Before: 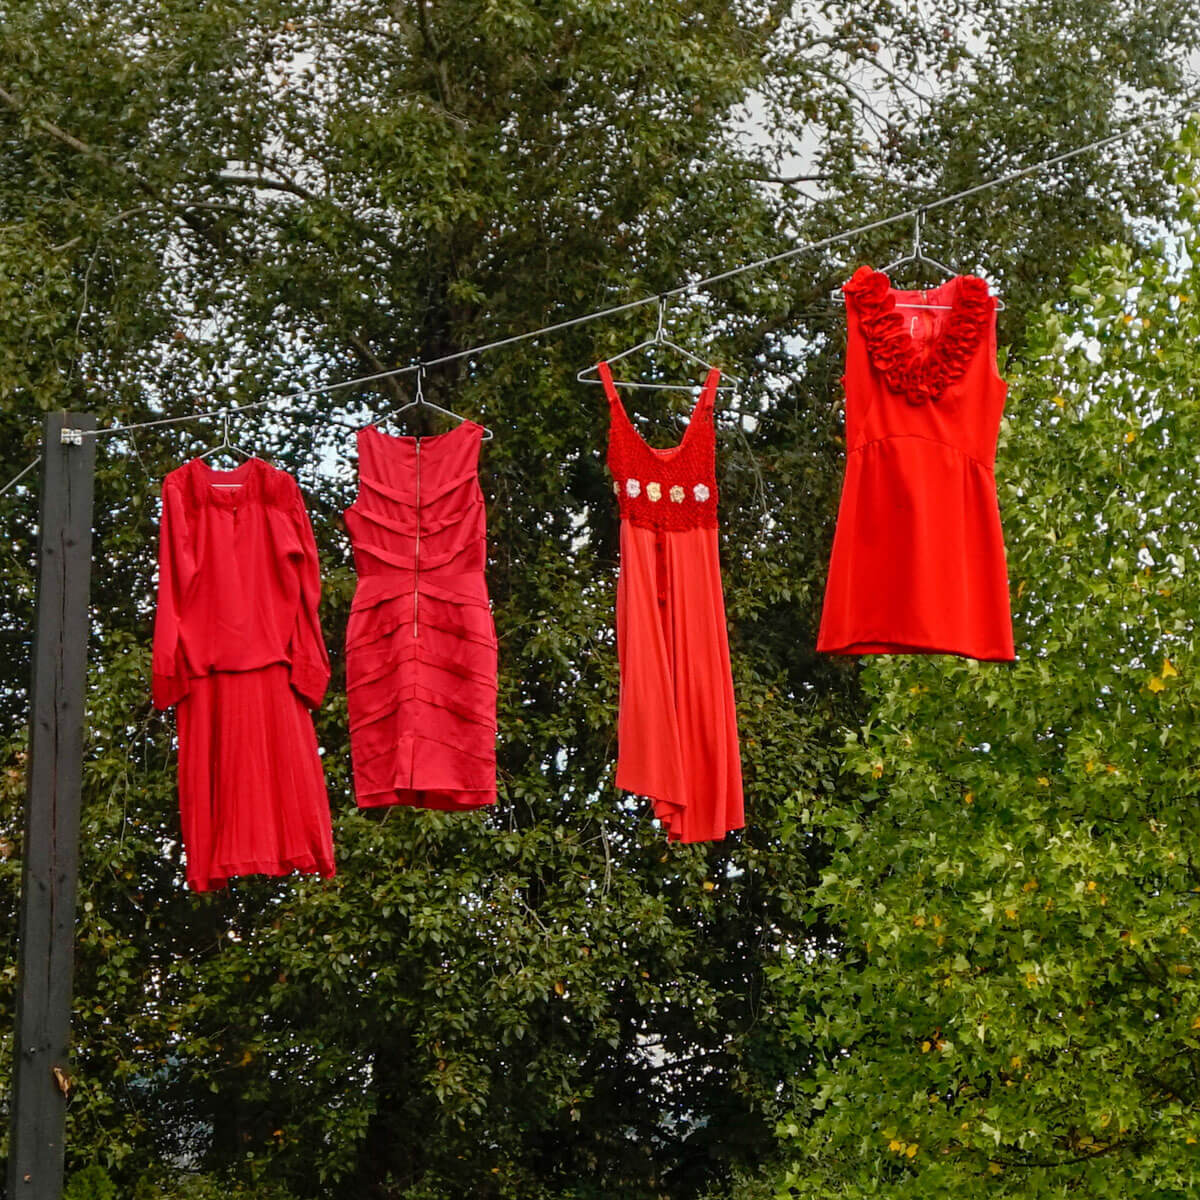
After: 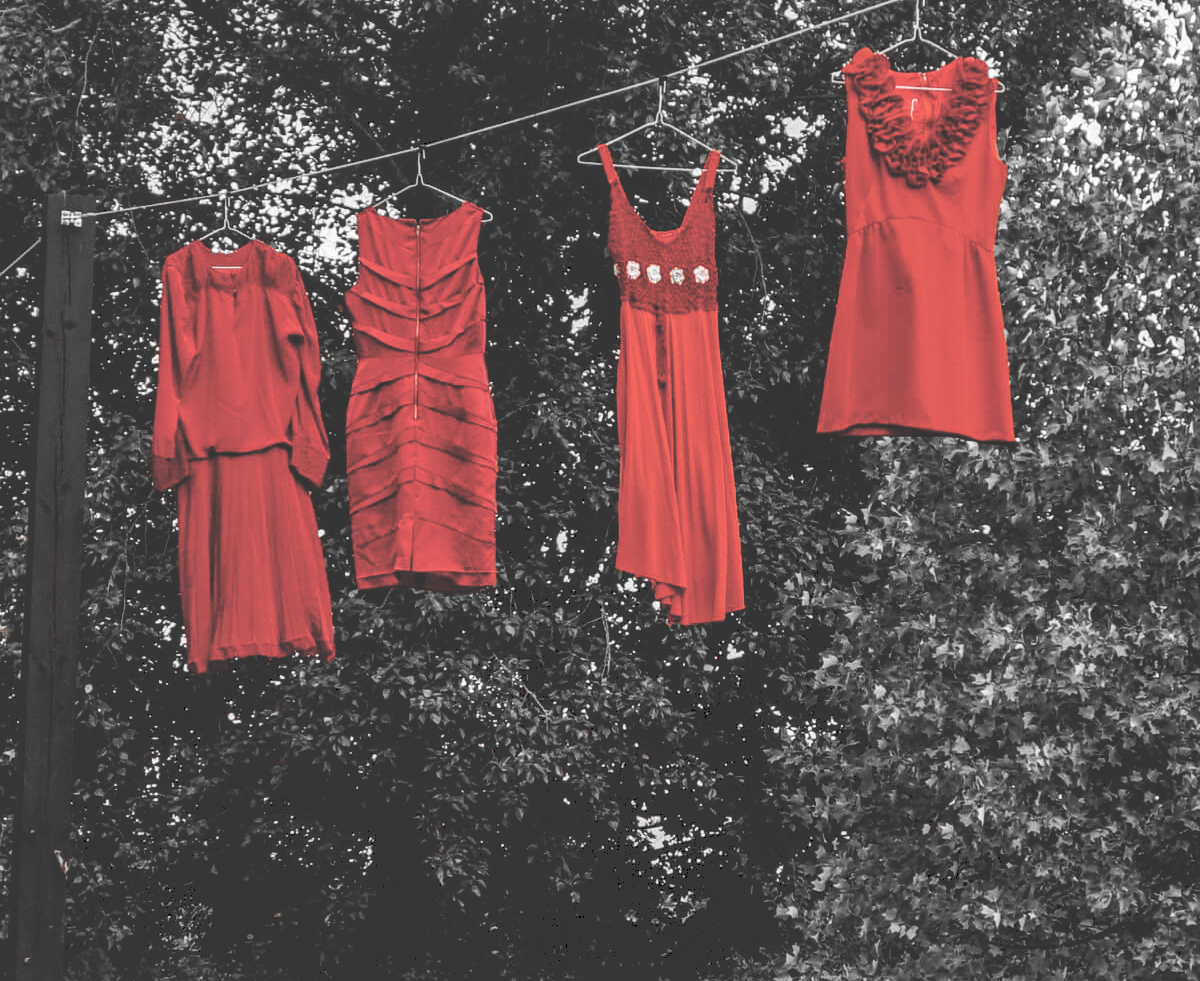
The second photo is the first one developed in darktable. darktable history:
crop and rotate: top 18.236%
tone curve: curves: ch0 [(0, 0) (0.003, 0.235) (0.011, 0.235) (0.025, 0.235) (0.044, 0.235) (0.069, 0.235) (0.1, 0.237) (0.136, 0.239) (0.177, 0.243) (0.224, 0.256) (0.277, 0.287) (0.335, 0.329) (0.399, 0.391) (0.468, 0.476) (0.543, 0.574) (0.623, 0.683) (0.709, 0.778) (0.801, 0.869) (0.898, 0.924) (1, 1)], preserve colors none
color balance rgb: shadows lift › hue 84.48°, highlights gain › chroma 1.548%, highlights gain › hue 308.23°, linear chroma grading › global chroma -1.101%, perceptual saturation grading › global saturation 35.787%, global vibrance 20%
color zones: curves: ch1 [(0, 0.006) (0.094, 0.285) (0.171, 0.001) (0.429, 0.001) (0.571, 0.003) (0.714, 0.004) (0.857, 0.004) (1, 0.006)]
exposure: exposure -0.04 EV, compensate exposure bias true, compensate highlight preservation false
local contrast: on, module defaults
